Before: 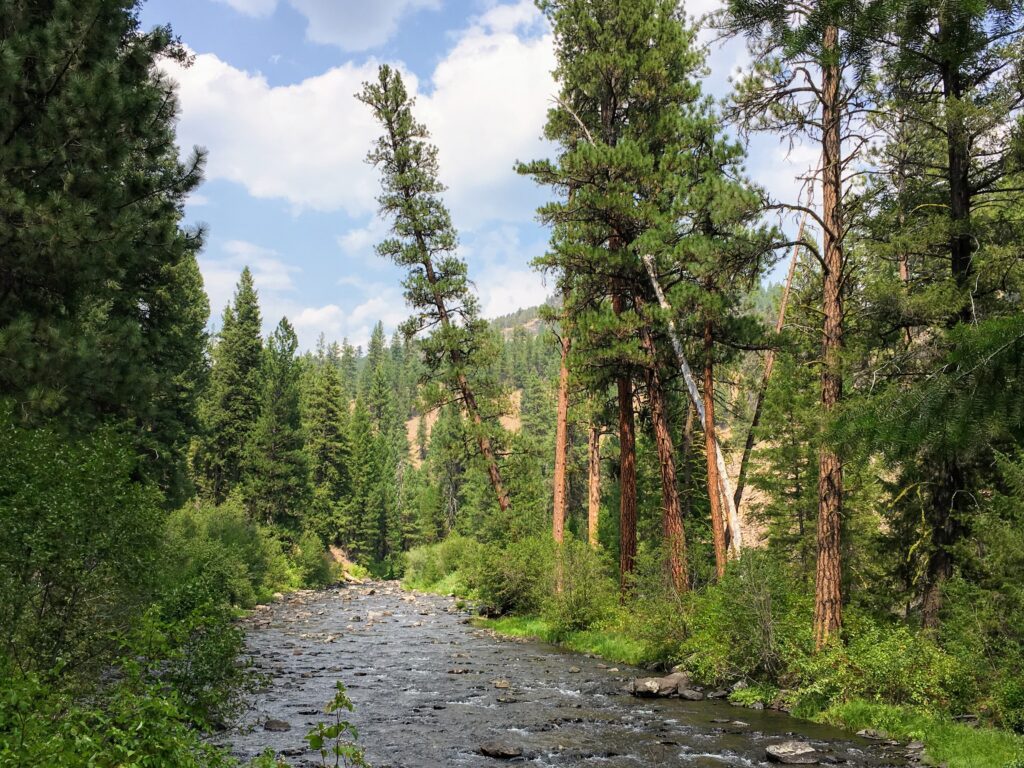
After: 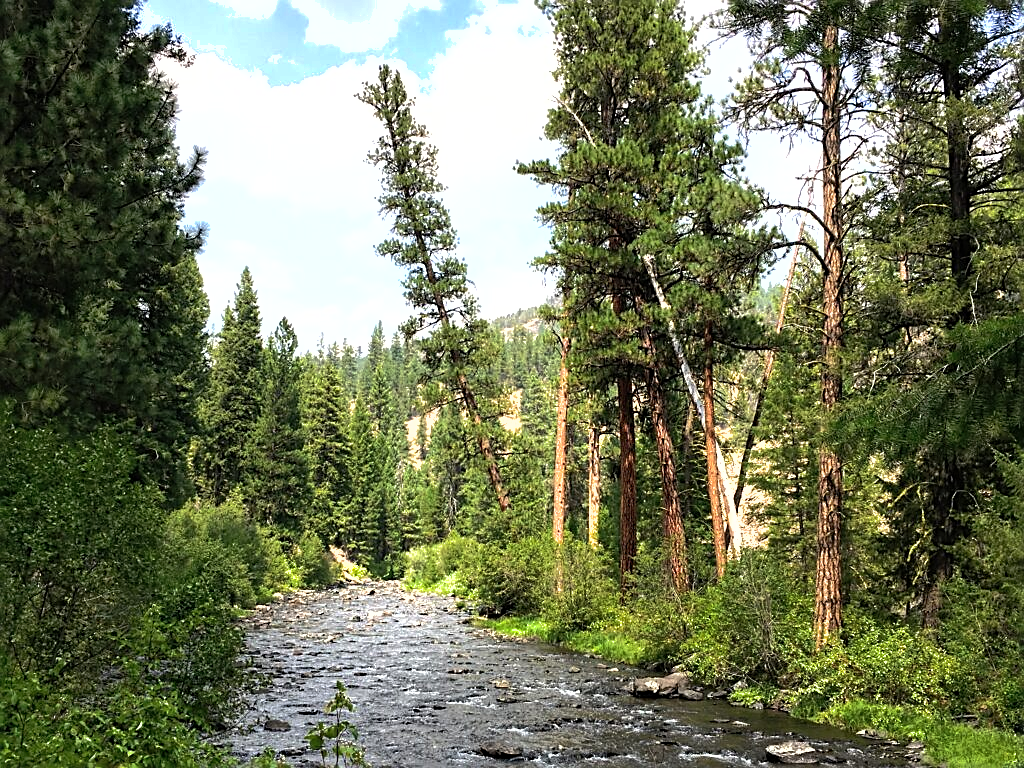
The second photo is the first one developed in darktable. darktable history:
shadows and highlights: on, module defaults
tone equalizer: -8 EV -1.08 EV, -7 EV -1.01 EV, -6 EV -0.867 EV, -5 EV -0.578 EV, -3 EV 0.578 EV, -2 EV 0.867 EV, -1 EV 1.01 EV, +0 EV 1.08 EV, edges refinement/feathering 500, mask exposure compensation -1.57 EV, preserve details no
sharpen: on, module defaults
